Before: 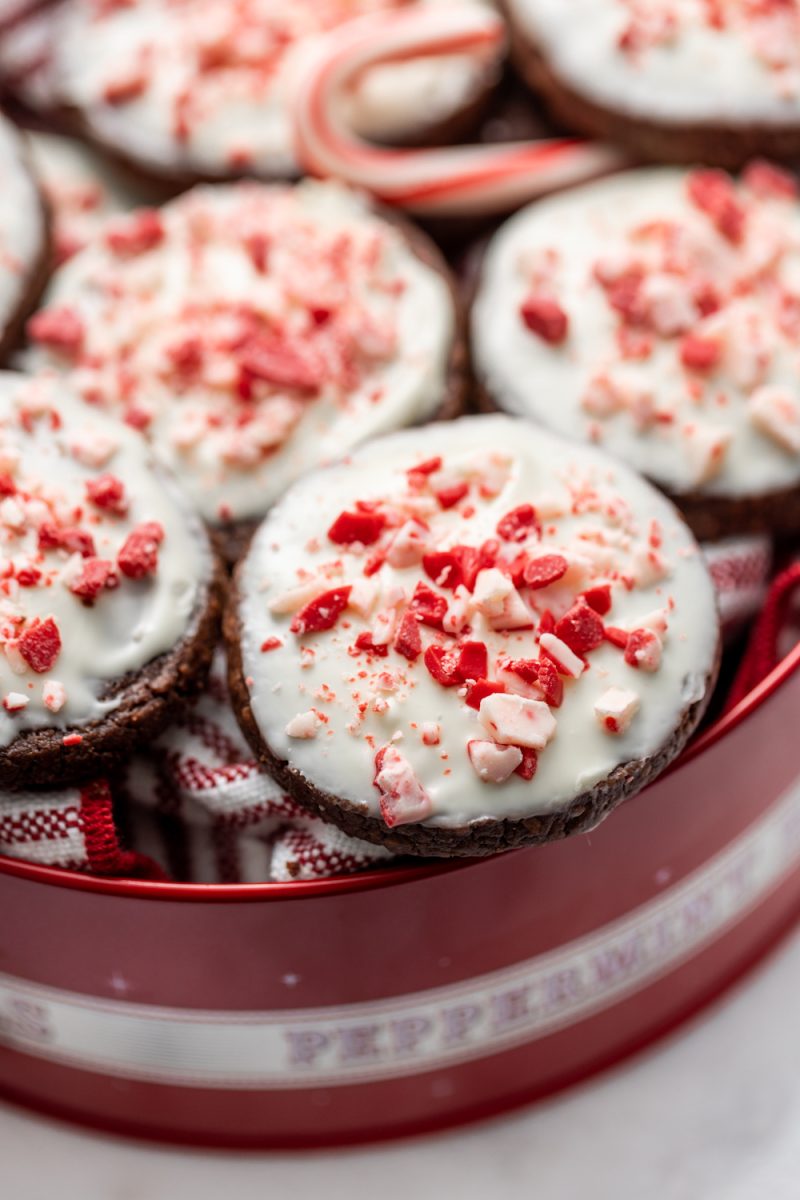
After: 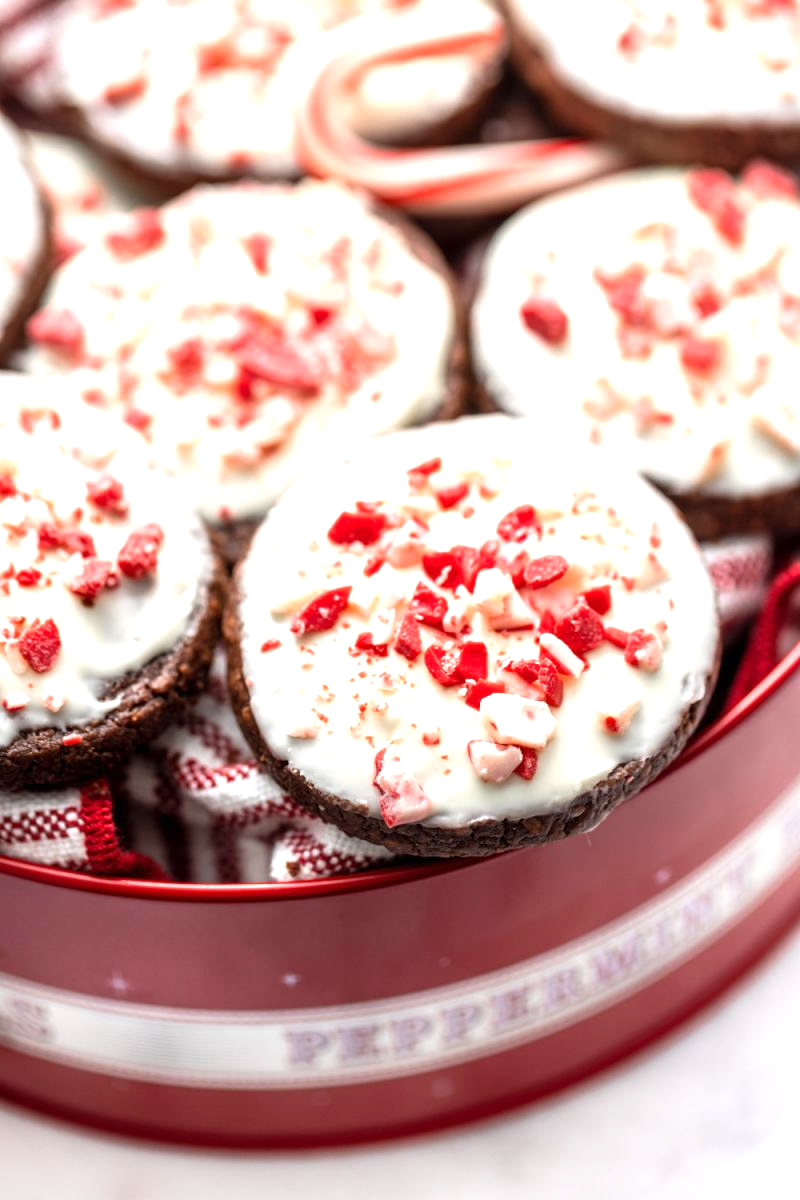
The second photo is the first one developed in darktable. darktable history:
exposure: exposure 0.935 EV, compensate highlight preservation false
